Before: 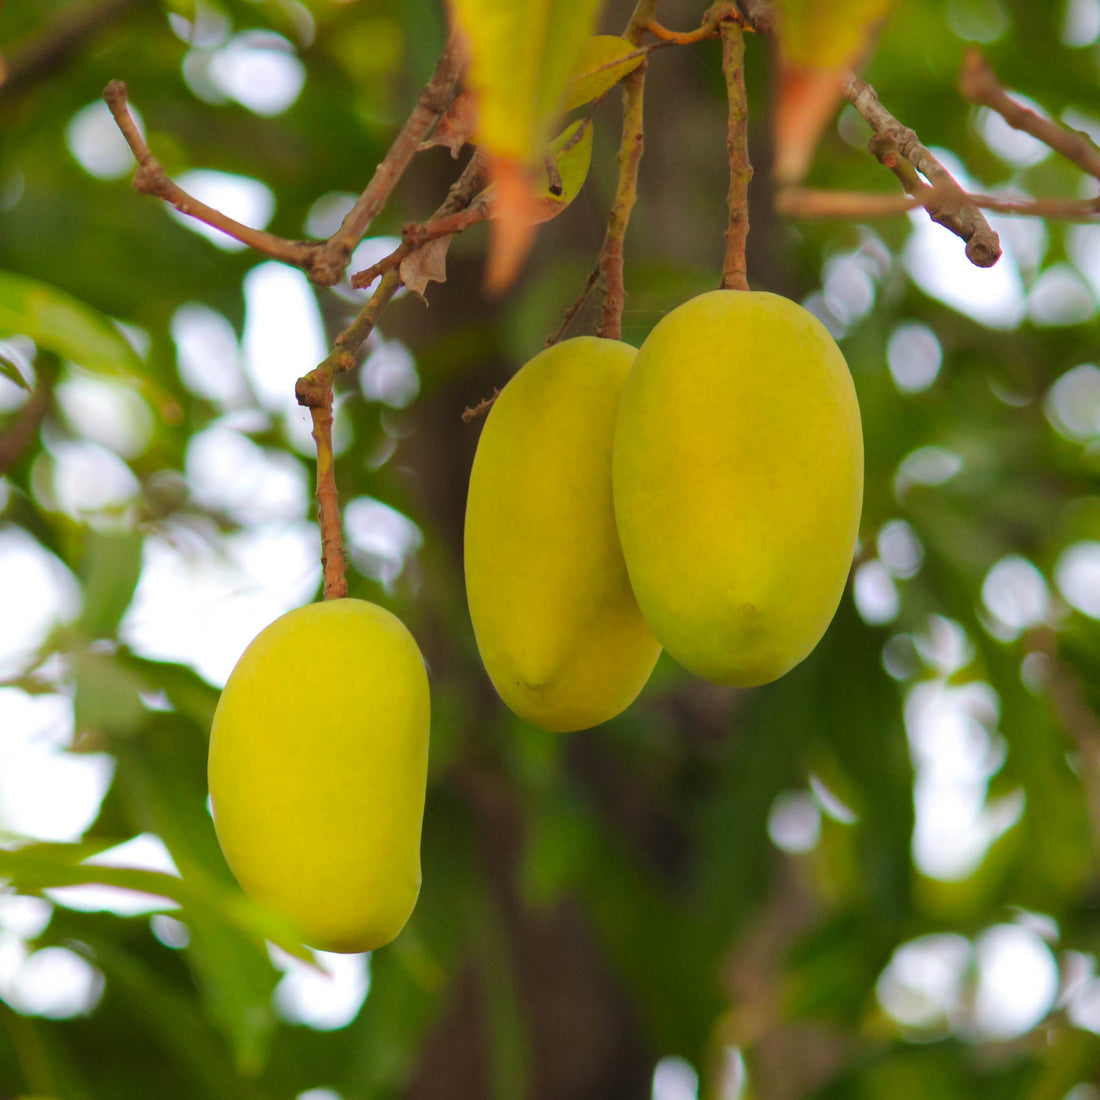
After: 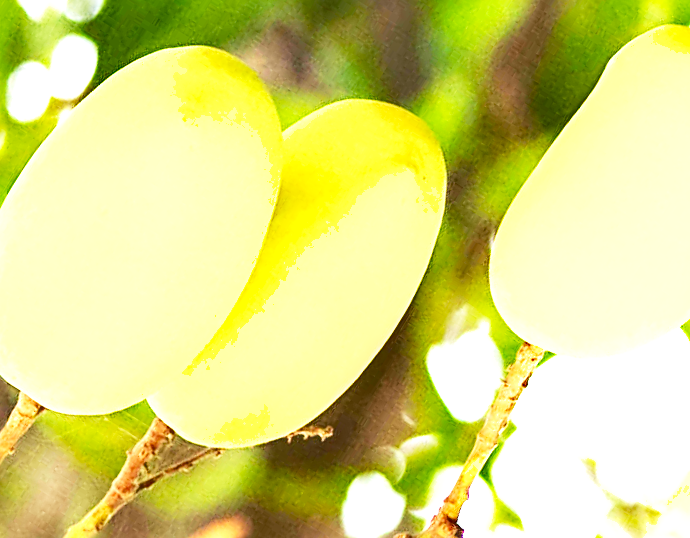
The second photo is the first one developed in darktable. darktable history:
base curve: curves: ch0 [(0, 0) (0.012, 0.01) (0.073, 0.168) (0.31, 0.711) (0.645, 0.957) (1, 1)], preserve colors none
sharpen: radius 2.539, amount 0.649
shadows and highlights: shadows 13.28, white point adjustment 1.29, soften with gaussian
exposure: black level correction 0, exposure 1.911 EV, compensate highlight preservation false
local contrast: on, module defaults
crop and rotate: angle 148.37°, left 9.145%, top 15.63%, right 4.516%, bottom 17.068%
